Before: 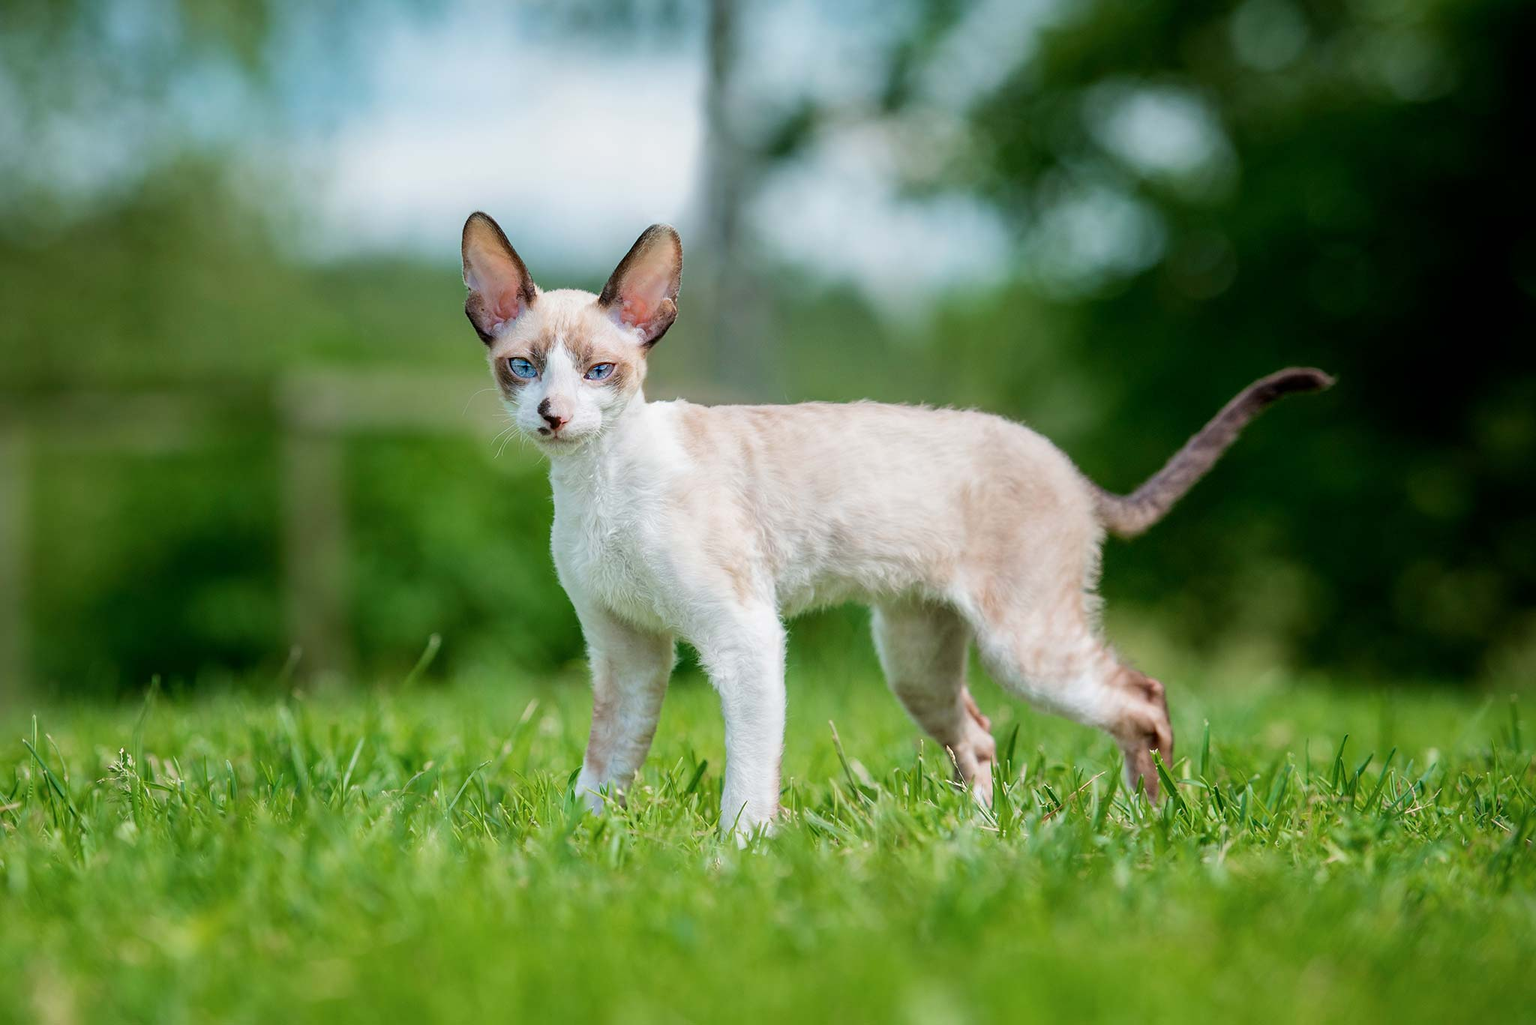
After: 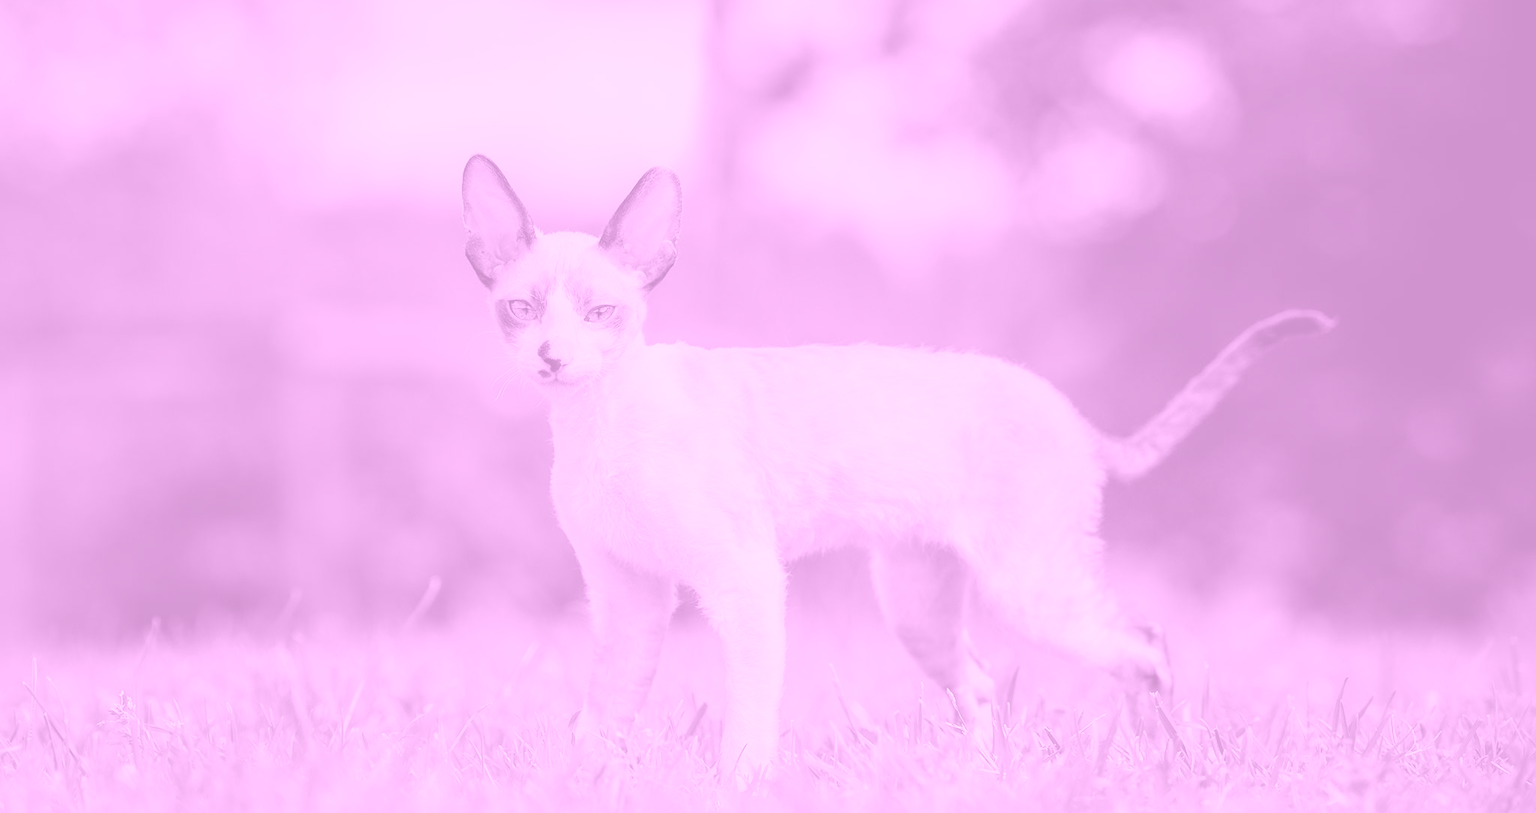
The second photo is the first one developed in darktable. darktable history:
crop and rotate: top 5.667%, bottom 14.937%
colorize: hue 331.2°, saturation 75%, source mix 30.28%, lightness 70.52%, version 1
